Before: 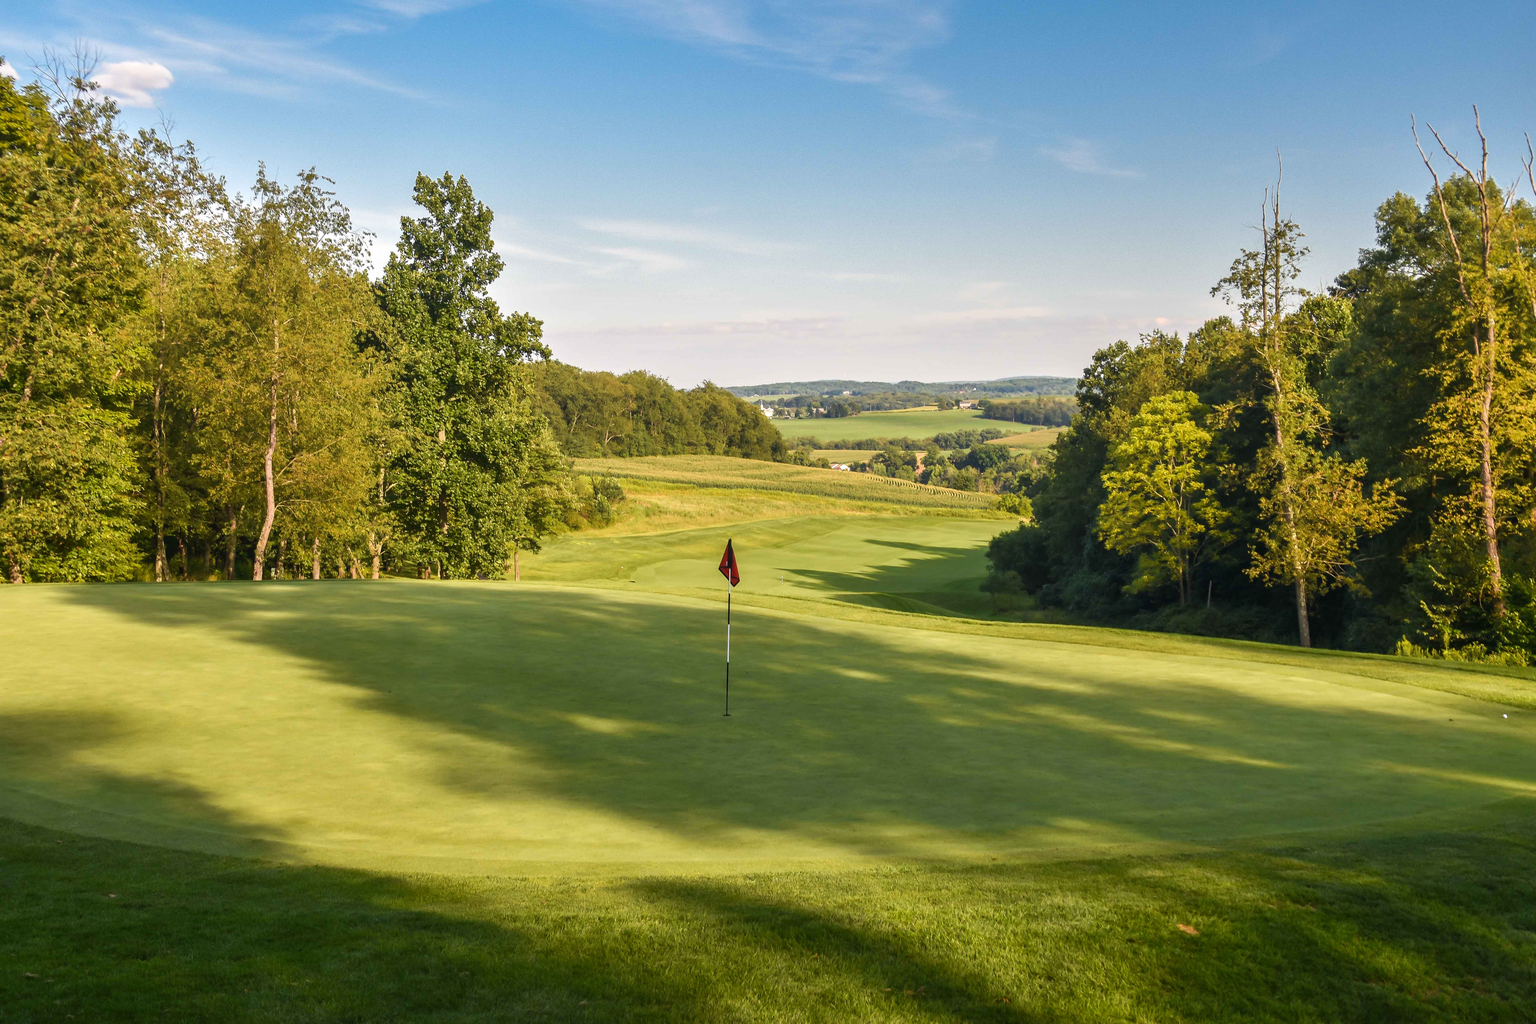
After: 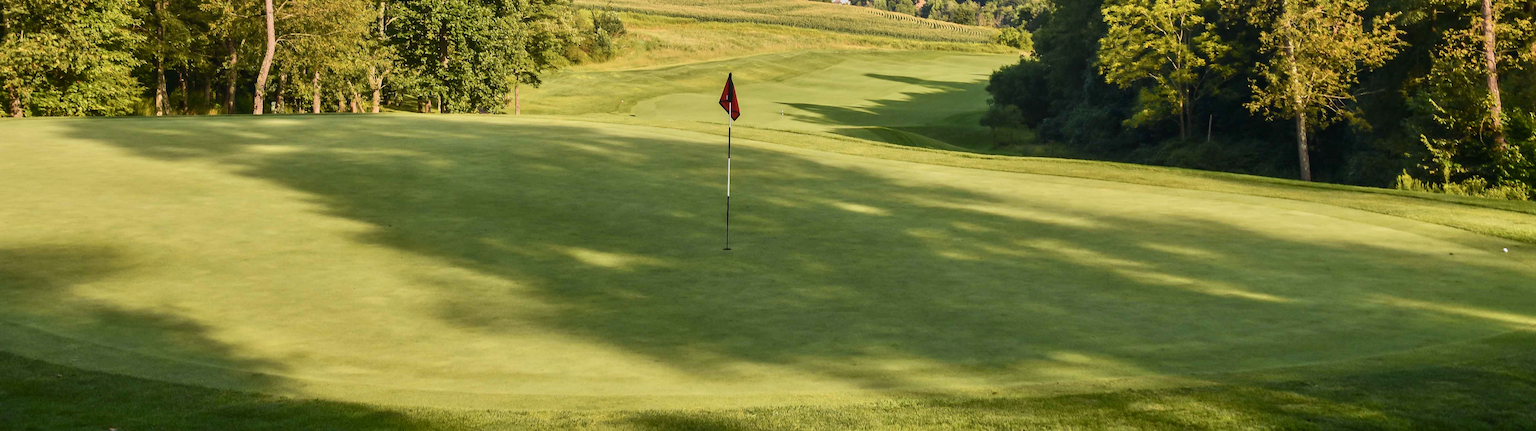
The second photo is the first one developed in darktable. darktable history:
tone equalizer: -8 EV -0.002 EV, -7 EV 0.005 EV, -6 EV -0.008 EV, -5 EV 0.007 EV, -4 EV -0.042 EV, -3 EV -0.233 EV, -2 EV -0.662 EV, -1 EV -0.983 EV, +0 EV -0.969 EV, smoothing diameter 2%, edges refinement/feathering 20, mask exposure compensation -1.57 EV, filter diffusion 5
contrast brightness saturation: contrast 0.24, brightness 0.09
crop: top 45.551%, bottom 12.262%
